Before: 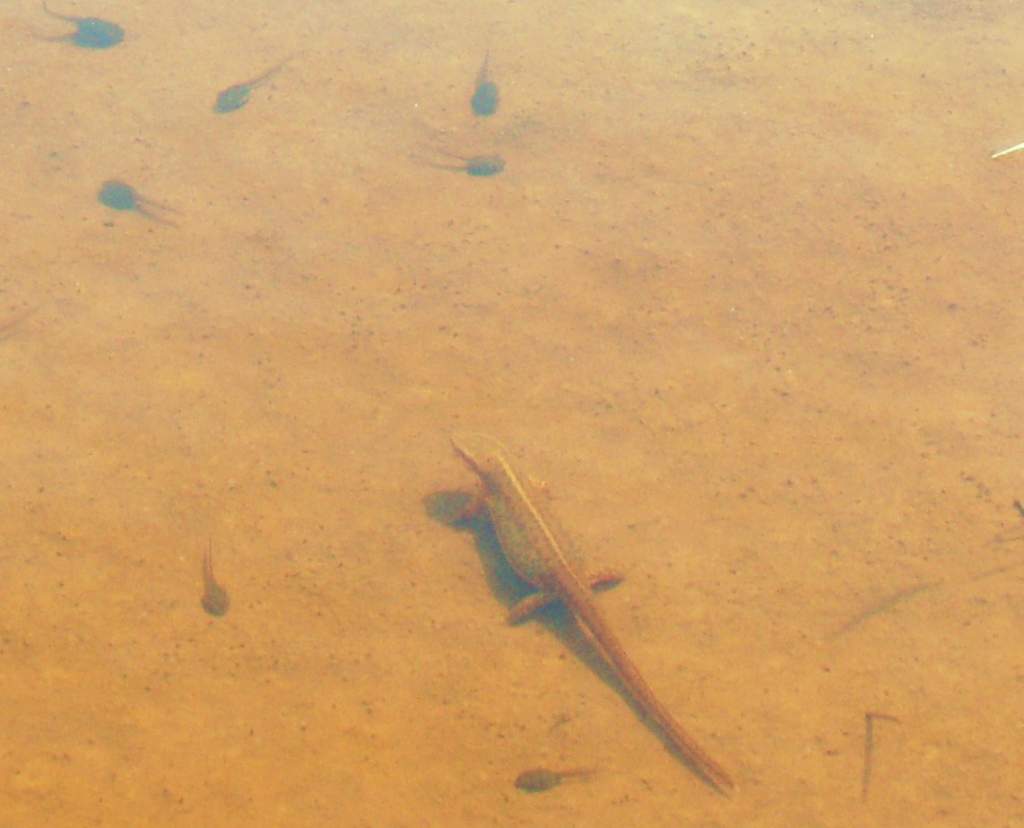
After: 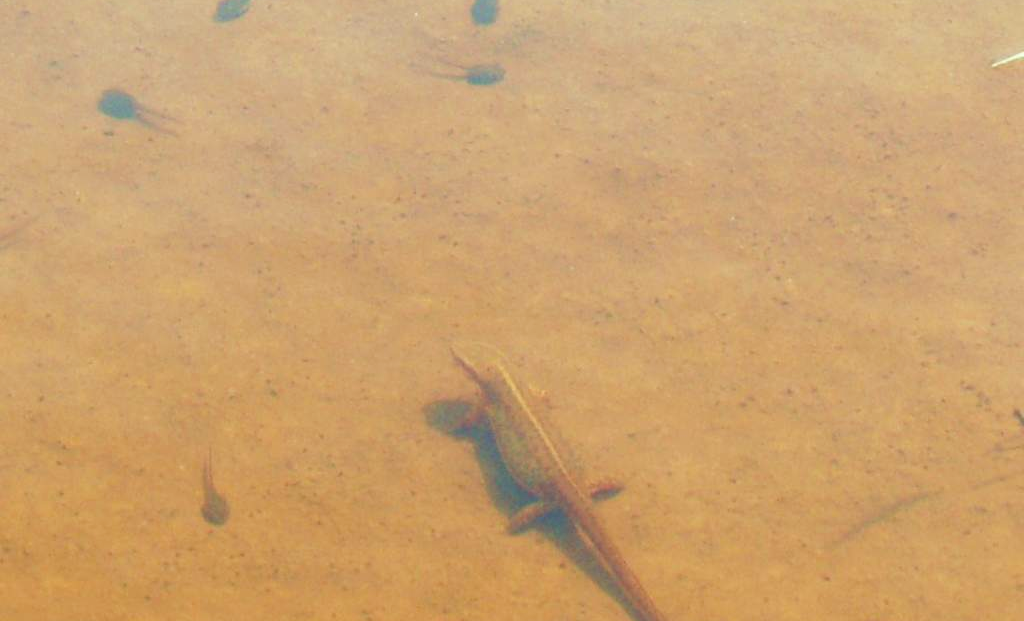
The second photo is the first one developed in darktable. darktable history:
white balance: red 0.974, blue 1.044
crop: top 11.038%, bottom 13.962%
